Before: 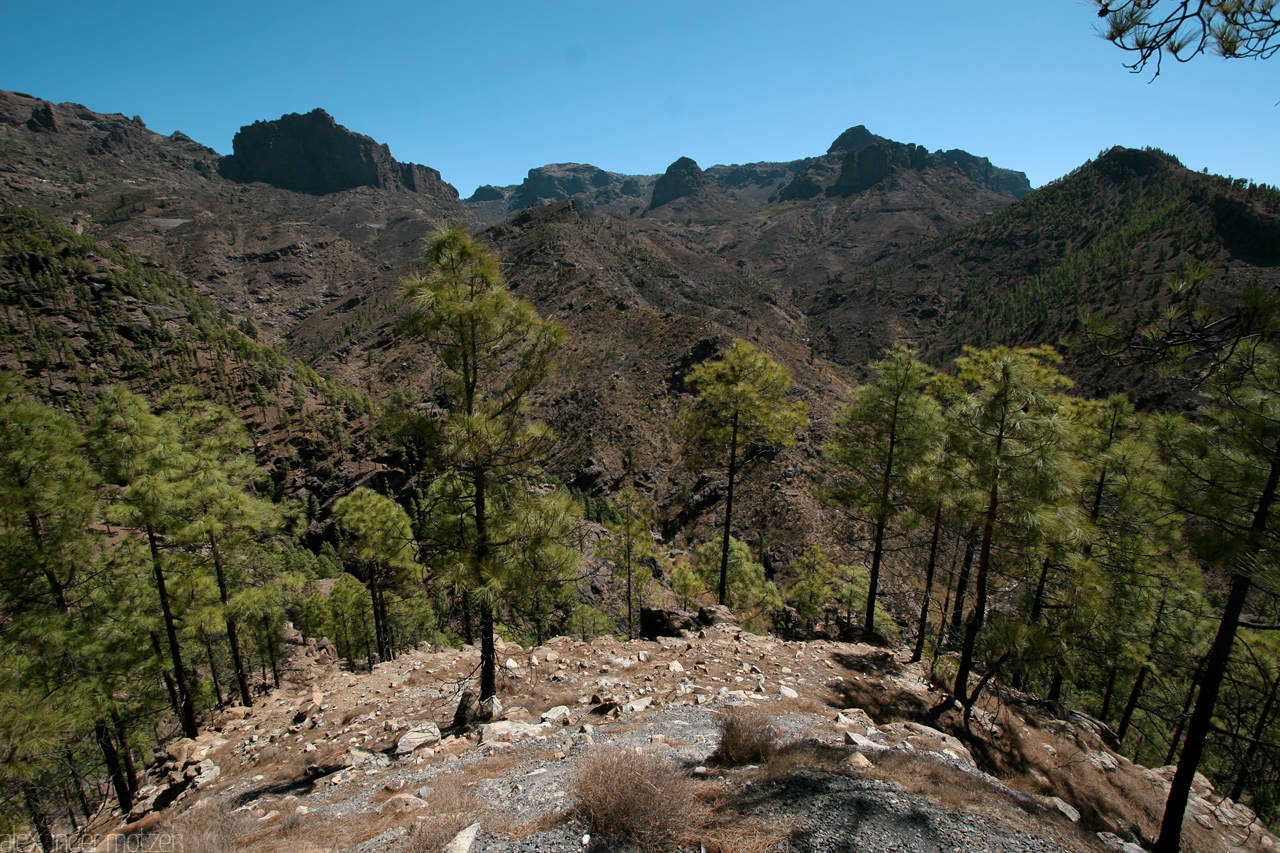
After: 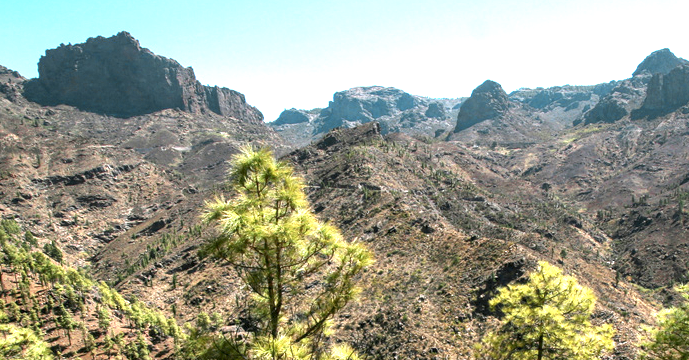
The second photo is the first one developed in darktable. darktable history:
color zones: curves: ch0 [(0.004, 0.305) (0.261, 0.623) (0.389, 0.399) (0.708, 0.571) (0.947, 0.34)]; ch1 [(0.025, 0.645) (0.229, 0.584) (0.326, 0.551) (0.484, 0.262) (0.757, 0.643)]
local contrast: on, module defaults
crop: left 15.306%, top 9.065%, right 30.789%, bottom 48.638%
exposure: black level correction 0, exposure 1.9 EV, compensate highlight preservation false
